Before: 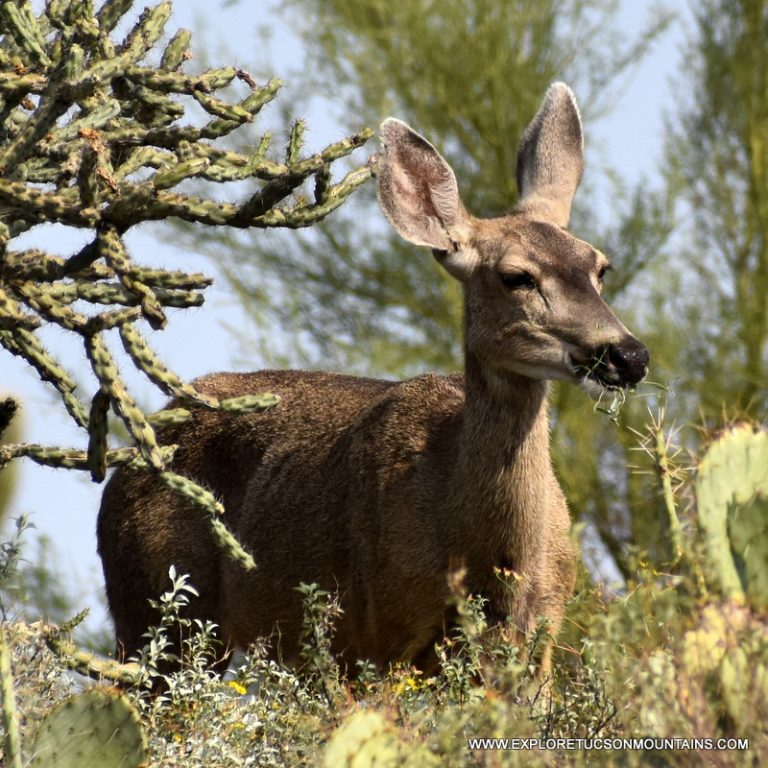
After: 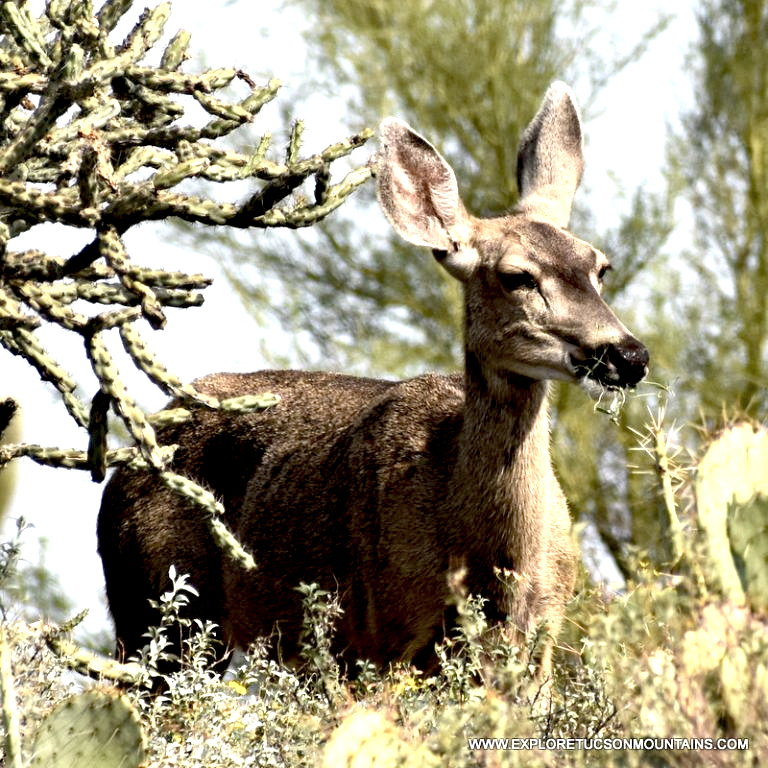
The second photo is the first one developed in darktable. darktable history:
exposure: black level correction 0.01, exposure 1 EV, compensate highlight preservation false
tone equalizer: on, module defaults
base curve: curves: ch0 [(0, 0) (0.472, 0.455) (1, 1)], preserve colors none
haze removal: compatibility mode true, adaptive false
contrast brightness saturation: contrast 0.1, saturation -0.3
